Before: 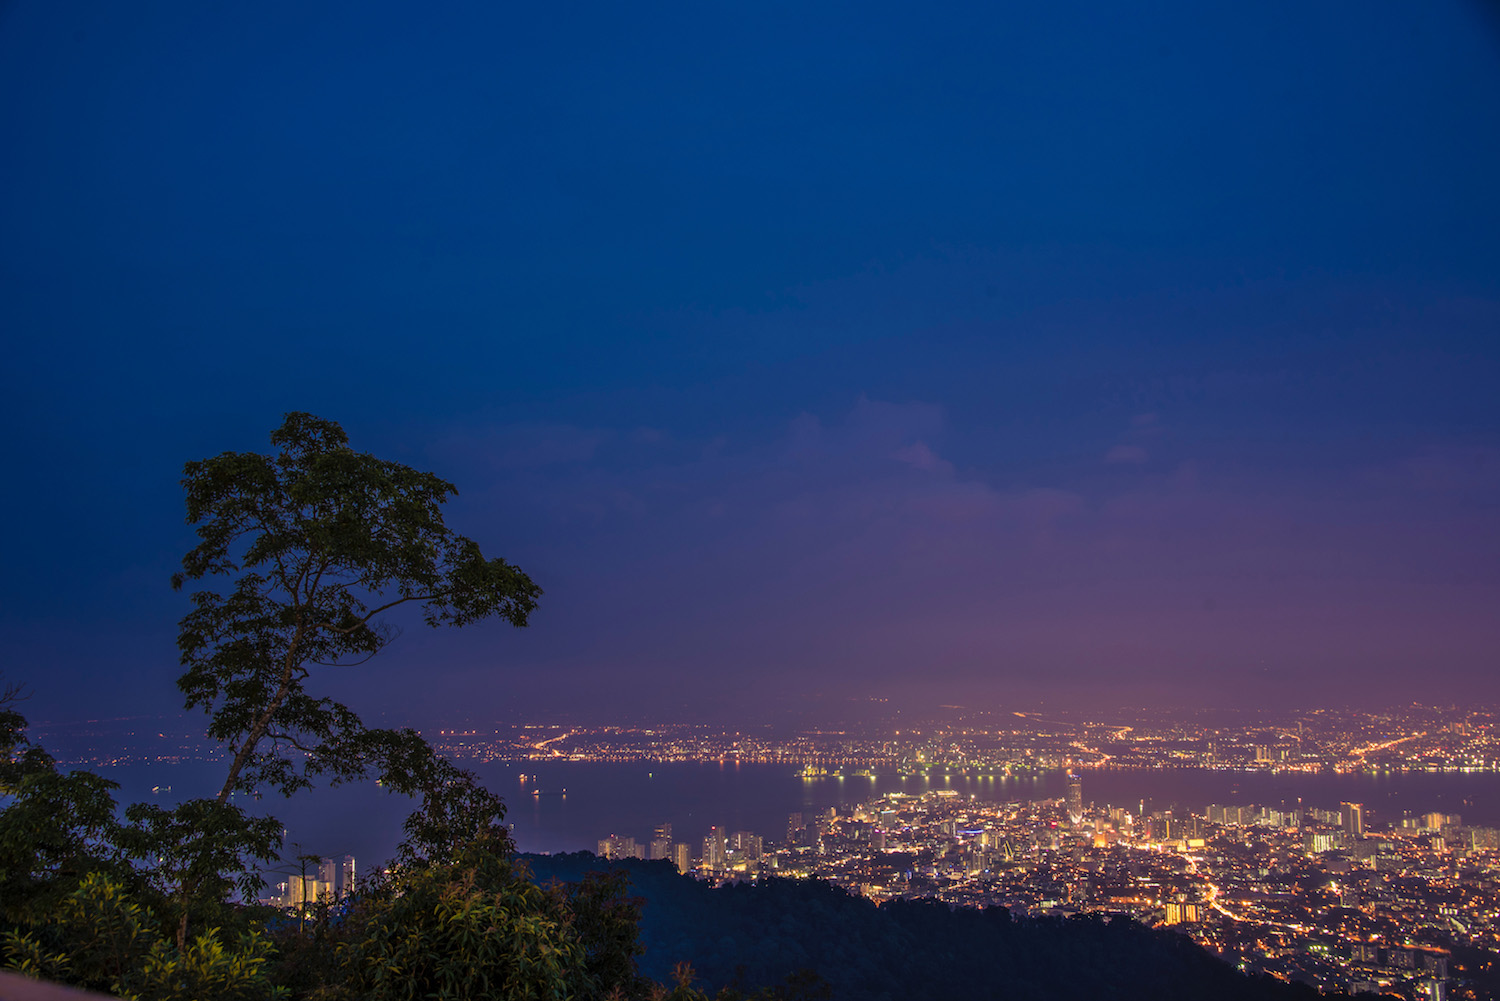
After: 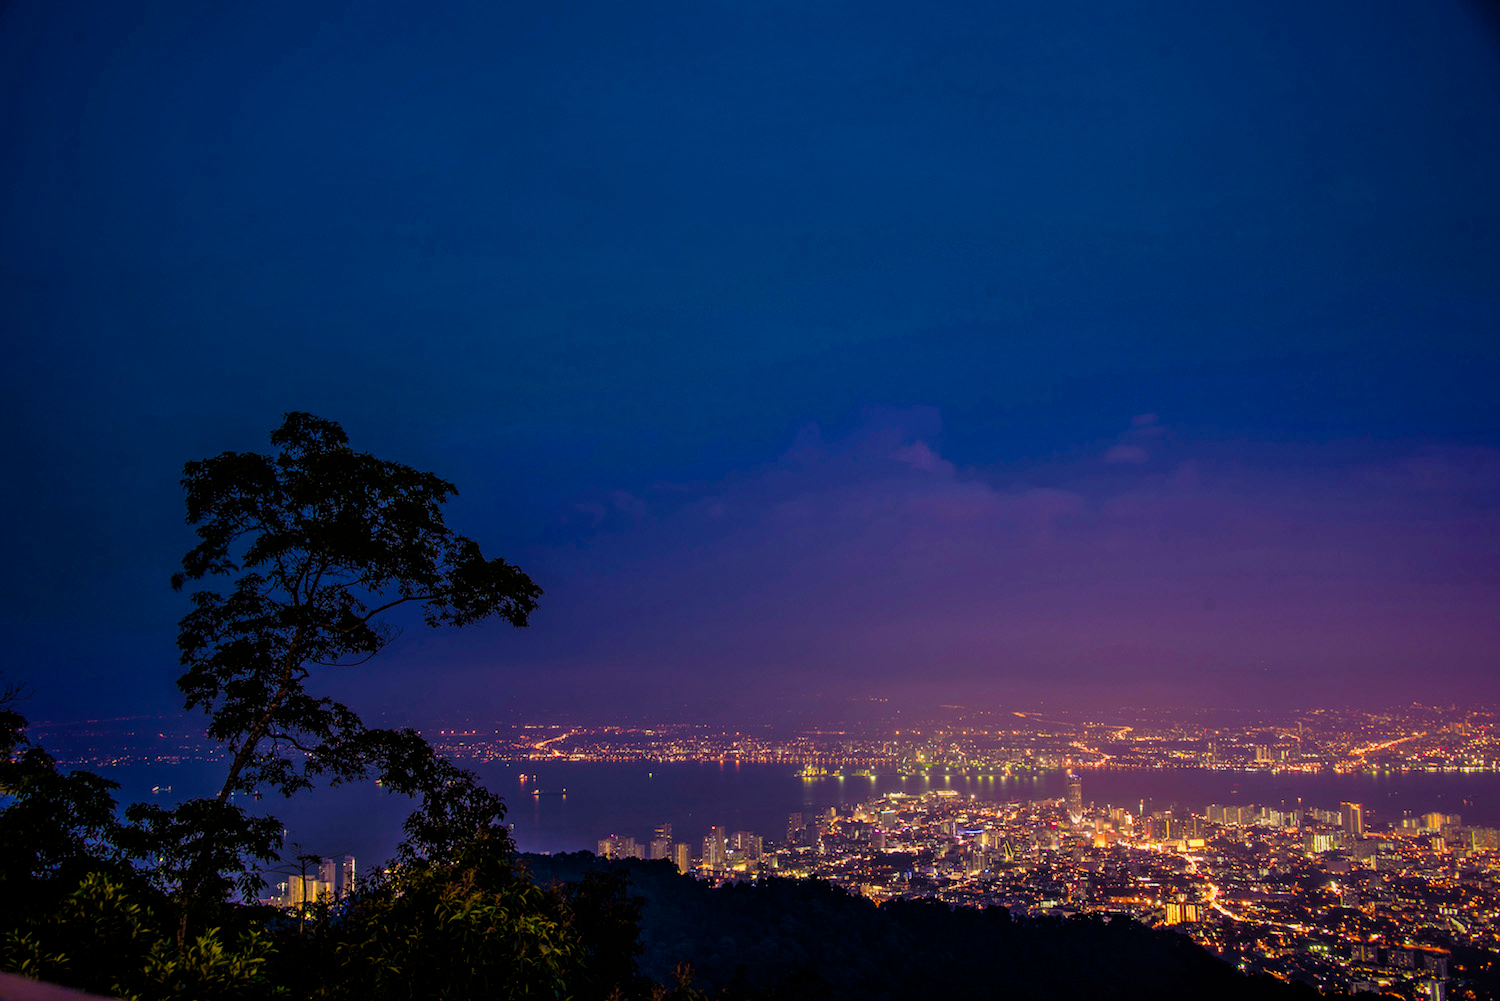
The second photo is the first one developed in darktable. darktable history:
vignetting: brightness -0.233, saturation 0.141
filmic rgb: black relative exposure -4.93 EV, white relative exposure 2.84 EV, hardness 3.72
color balance rgb: perceptual saturation grading › global saturation 35%, perceptual saturation grading › highlights -25%, perceptual saturation grading › shadows 50%
